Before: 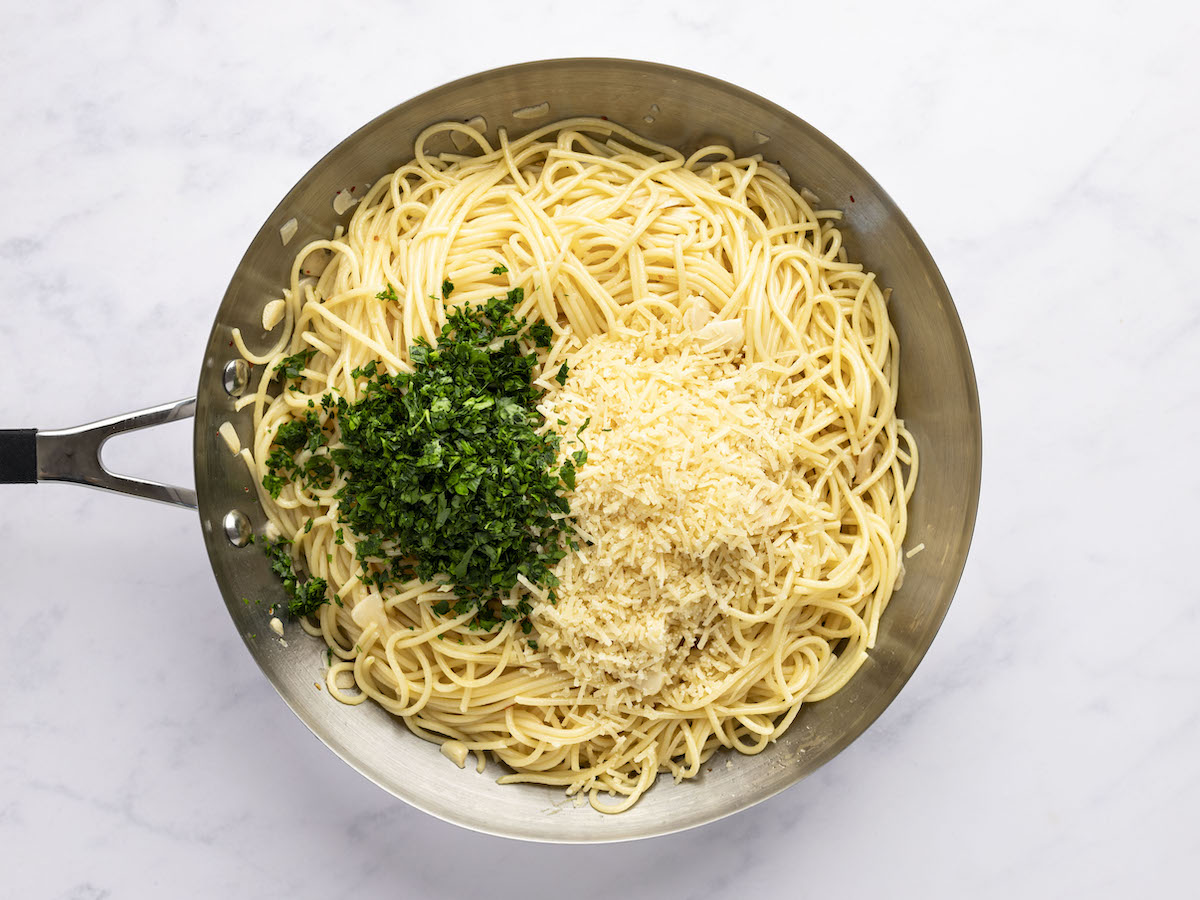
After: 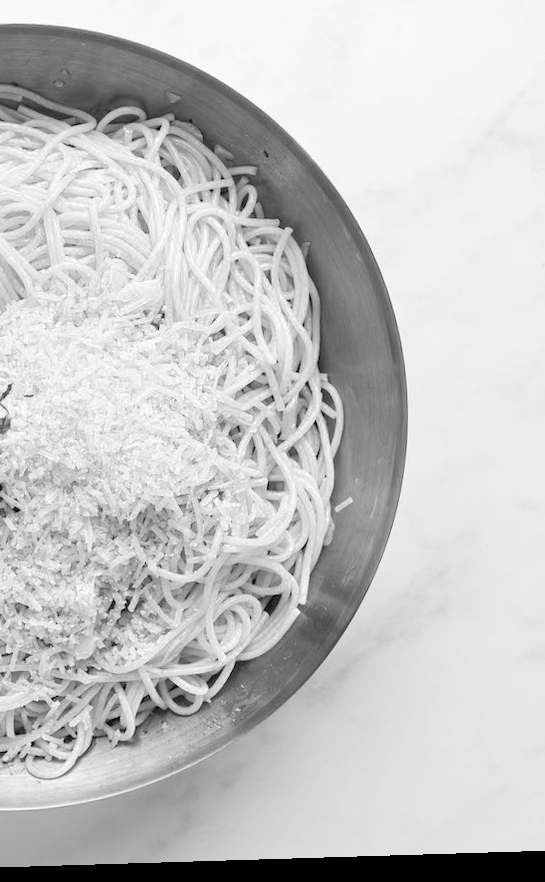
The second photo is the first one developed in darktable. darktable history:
color zones: curves: ch0 [(0.004, 0.588) (0.116, 0.636) (0.259, 0.476) (0.423, 0.464) (0.75, 0.5)]; ch1 [(0, 0) (0.143, 0) (0.286, 0) (0.429, 0) (0.571, 0) (0.714, 0) (0.857, 0)]
crop: left 47.628%, top 6.643%, right 7.874%
rotate and perspective: rotation -2.22°, lens shift (horizontal) -0.022, automatic cropping off
